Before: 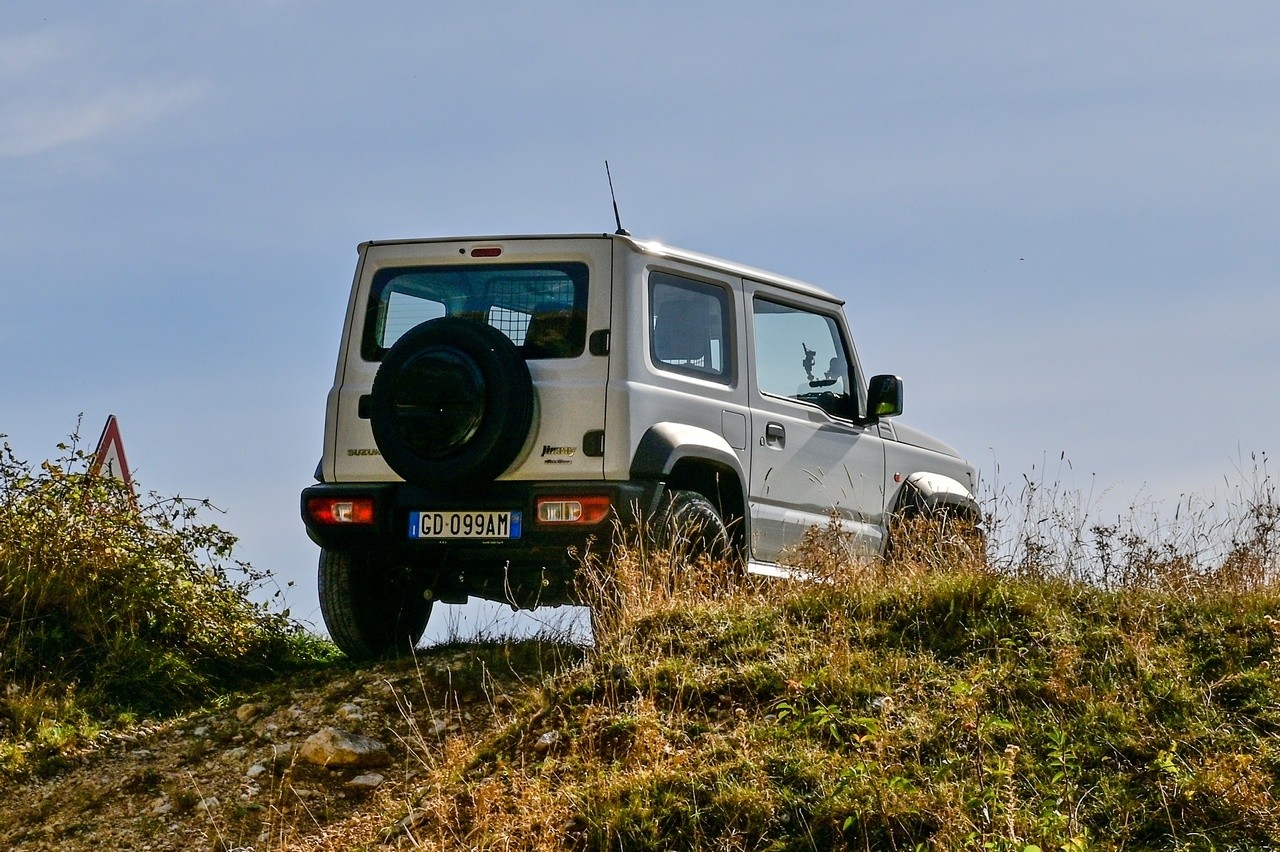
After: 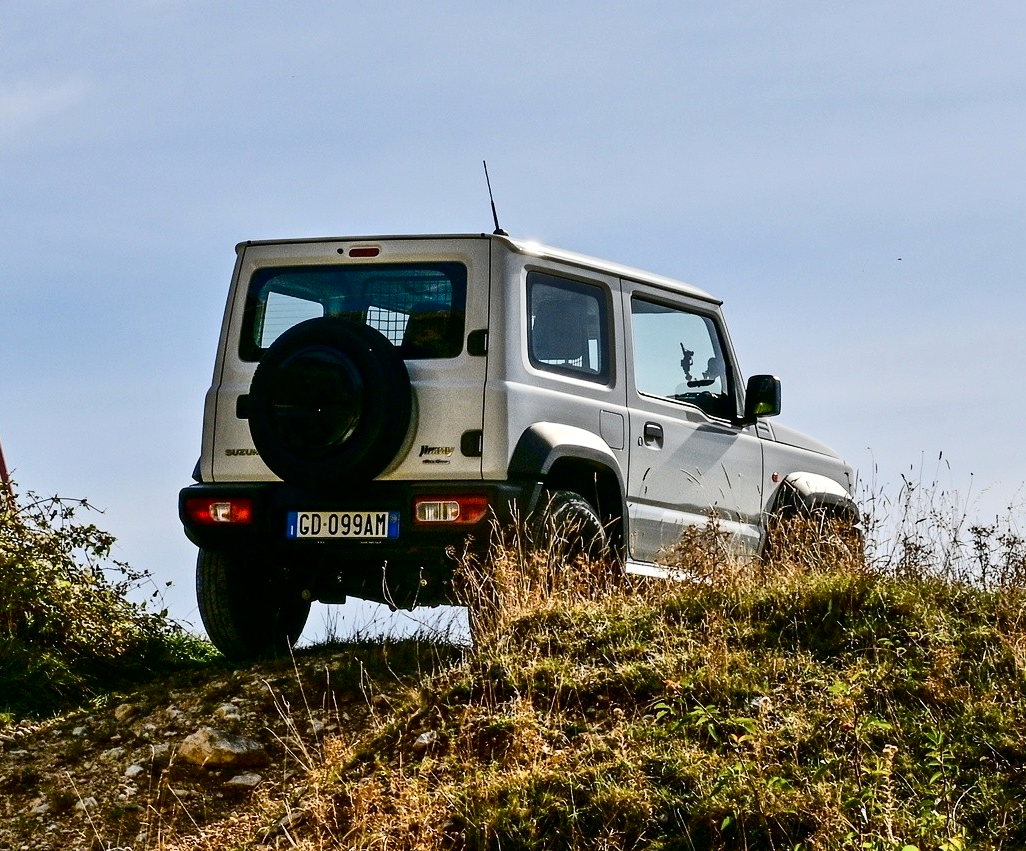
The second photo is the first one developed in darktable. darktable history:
crop and rotate: left 9.597%, right 10.195%
contrast brightness saturation: contrast 0.28
